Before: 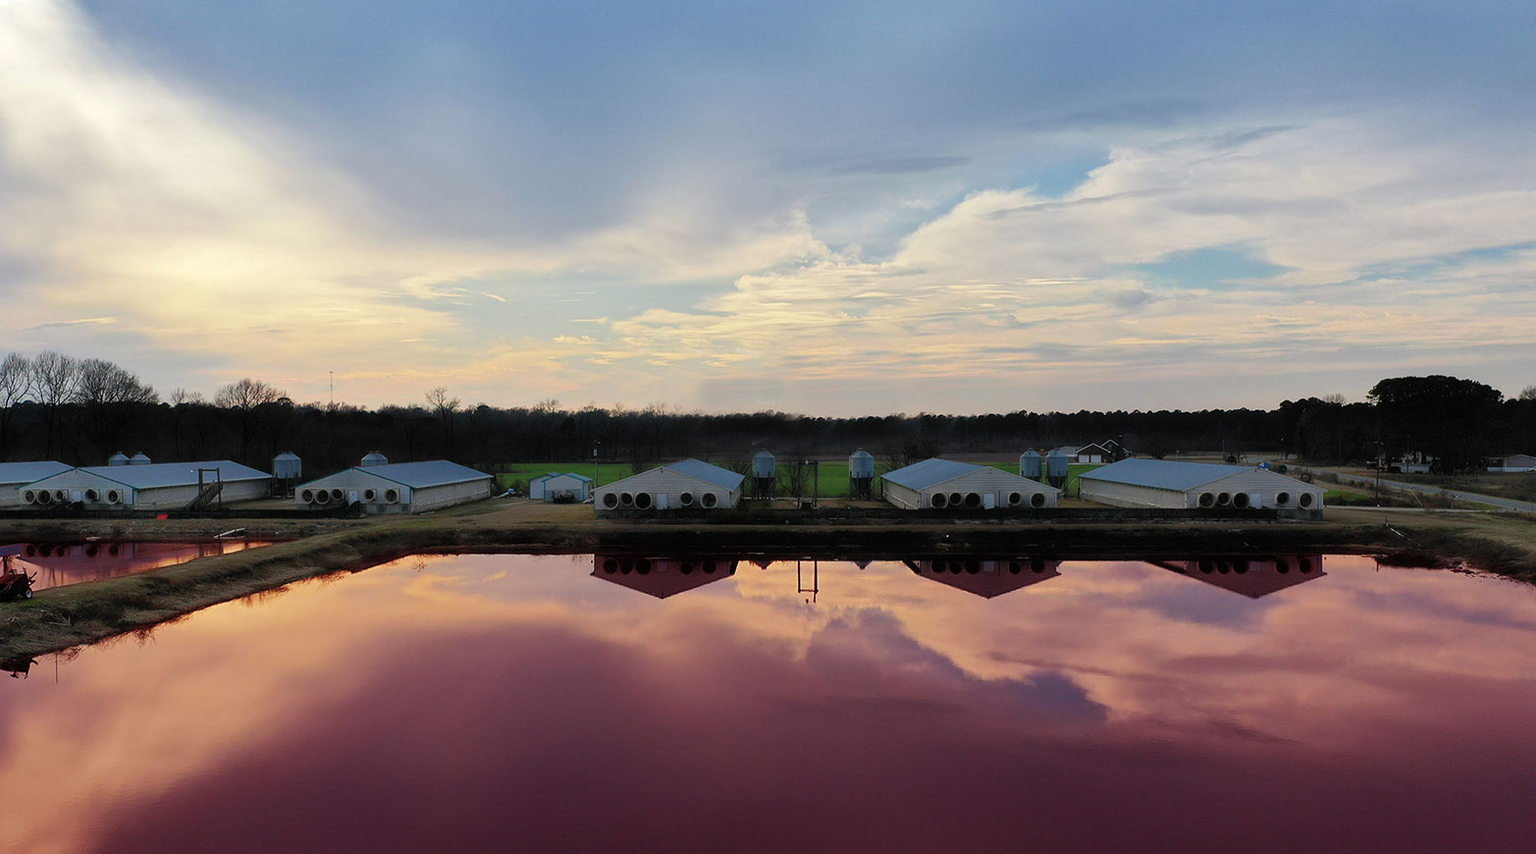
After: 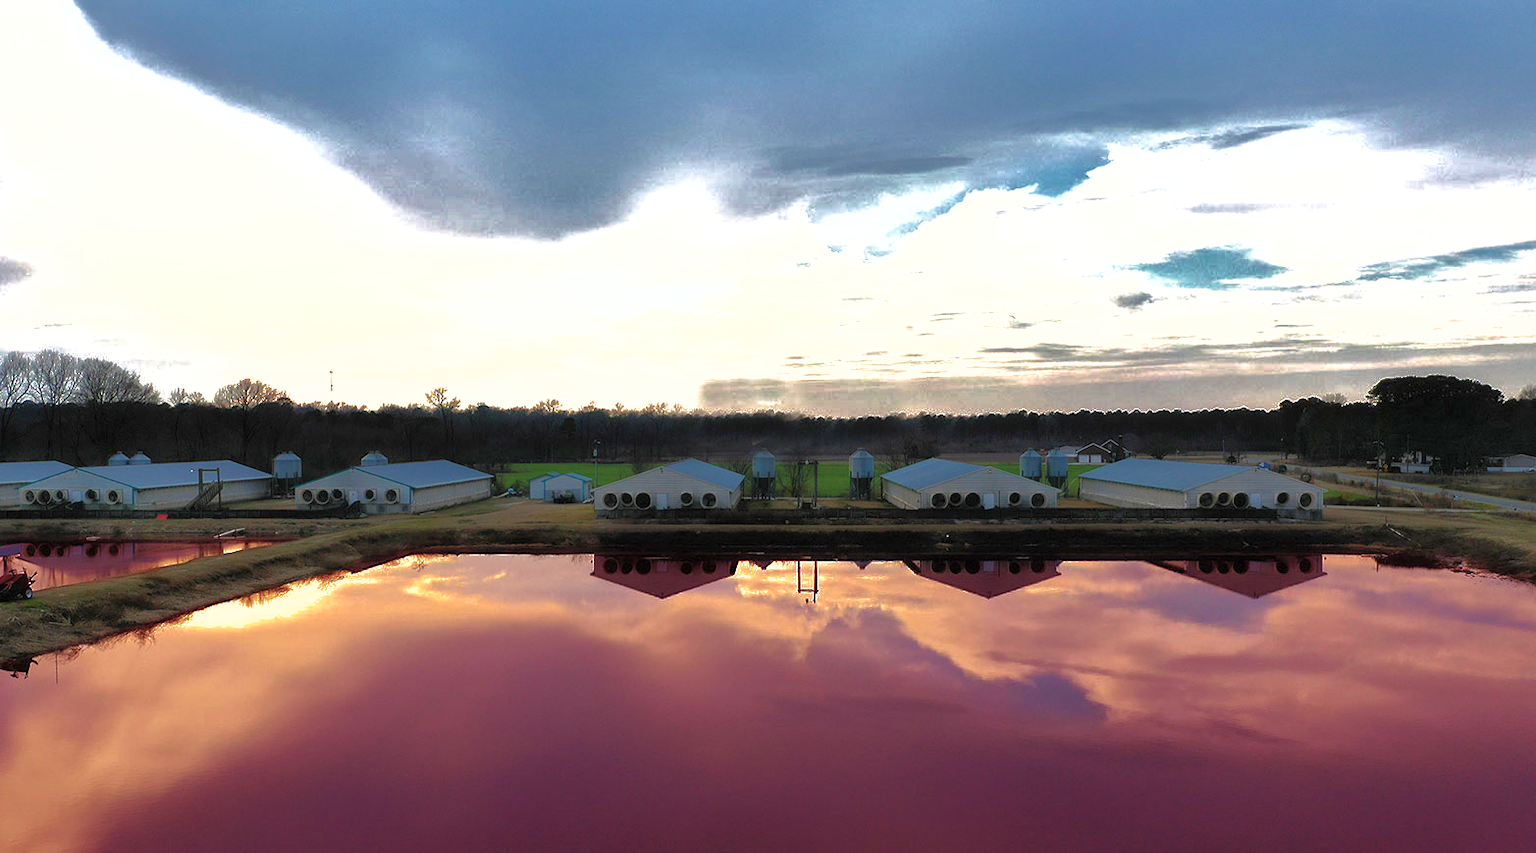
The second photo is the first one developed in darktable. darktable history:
base curve: curves: ch0 [(0, 0) (0.841, 0.609) (1, 1)]
shadows and highlights: shadows 40, highlights -60
velvia: strength 30%
exposure: black level correction 0, exposure 1.1 EV, compensate exposure bias true, compensate highlight preservation false
